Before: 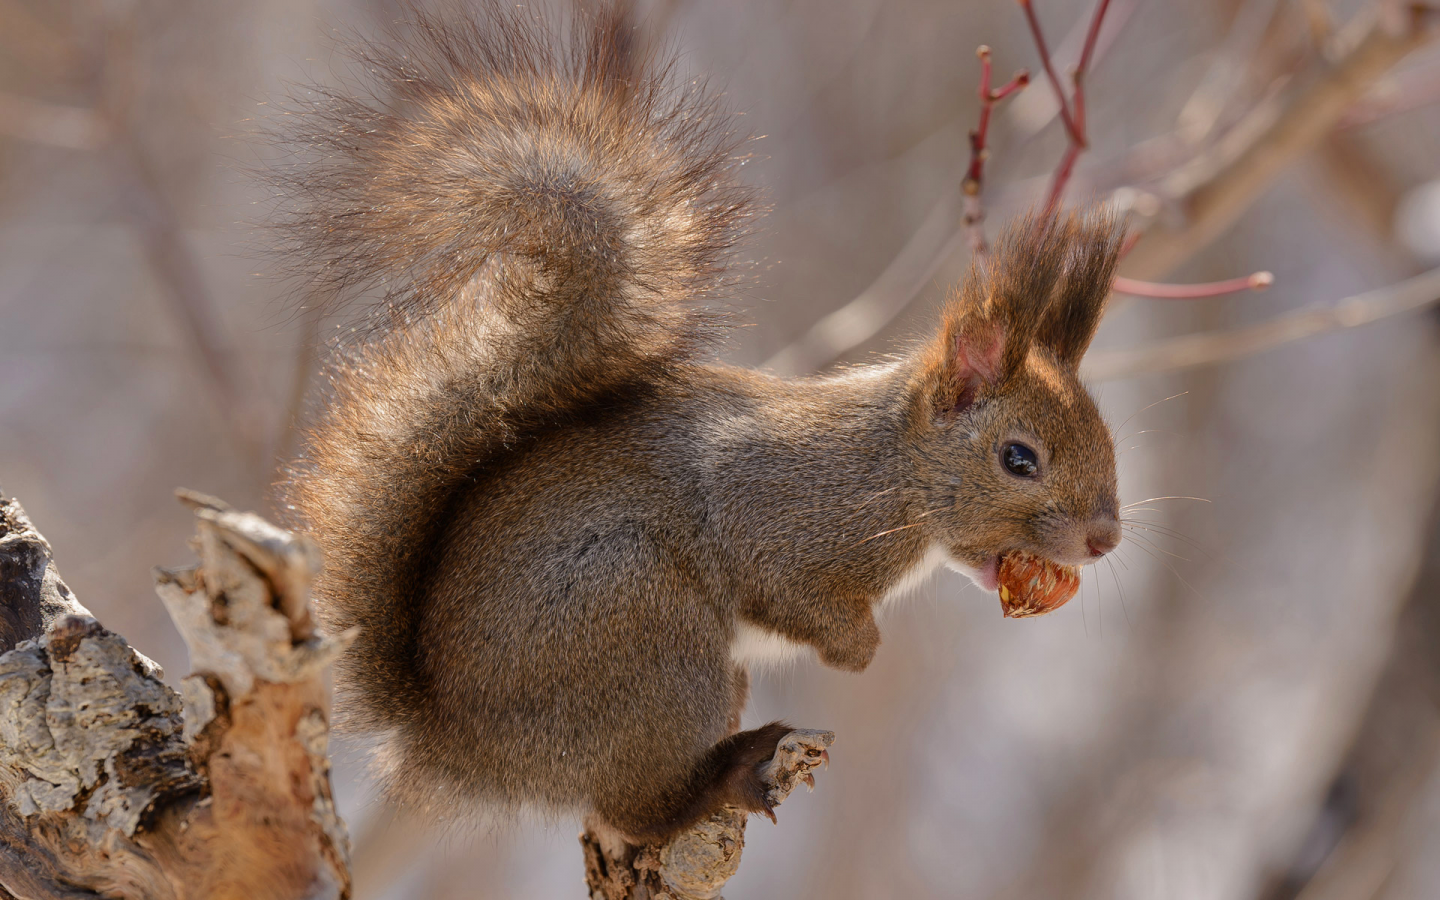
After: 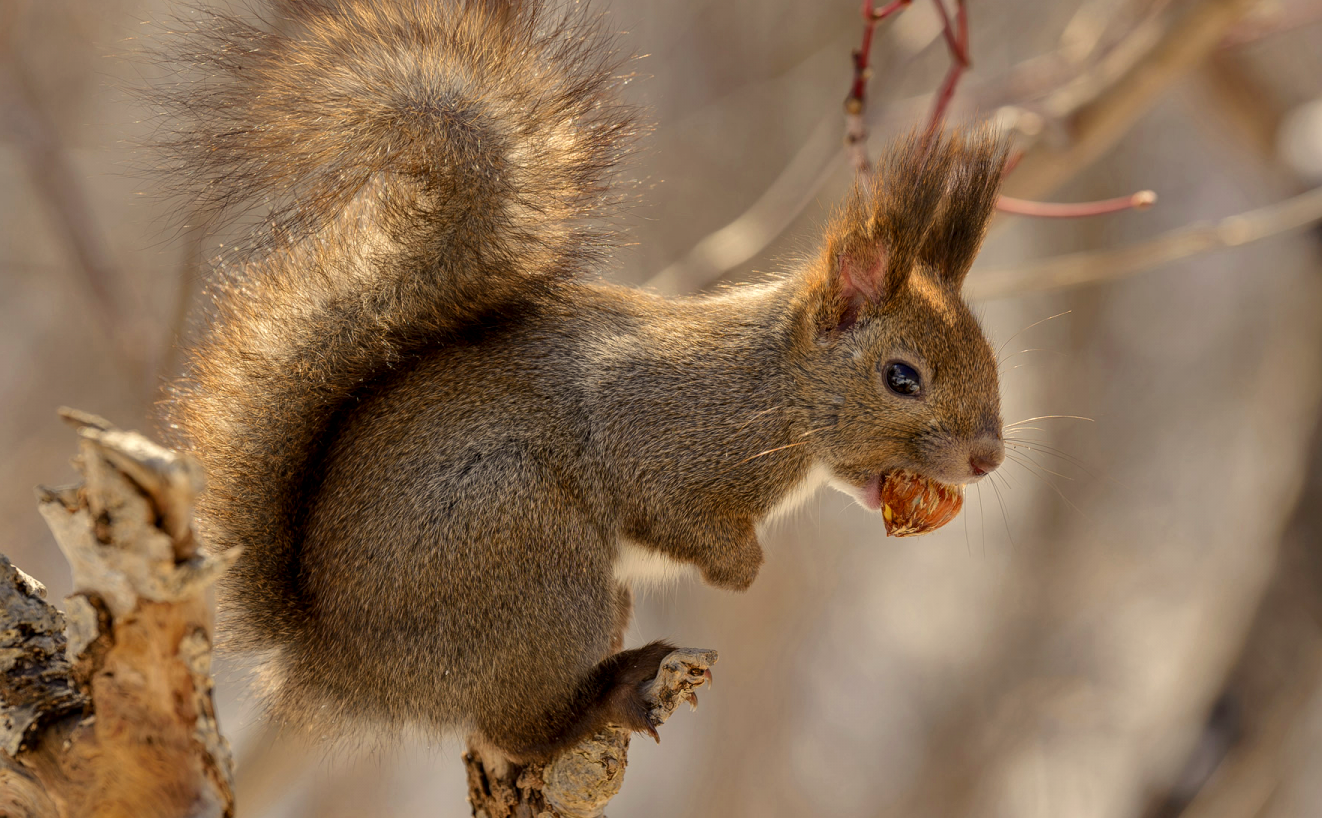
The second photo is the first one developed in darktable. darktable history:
shadows and highlights: shadows 25.46, highlights -25.24
local contrast: on, module defaults
color correction: highlights a* 1.29, highlights b* 17.67
crop and rotate: left 8.173%, top 9.076%
